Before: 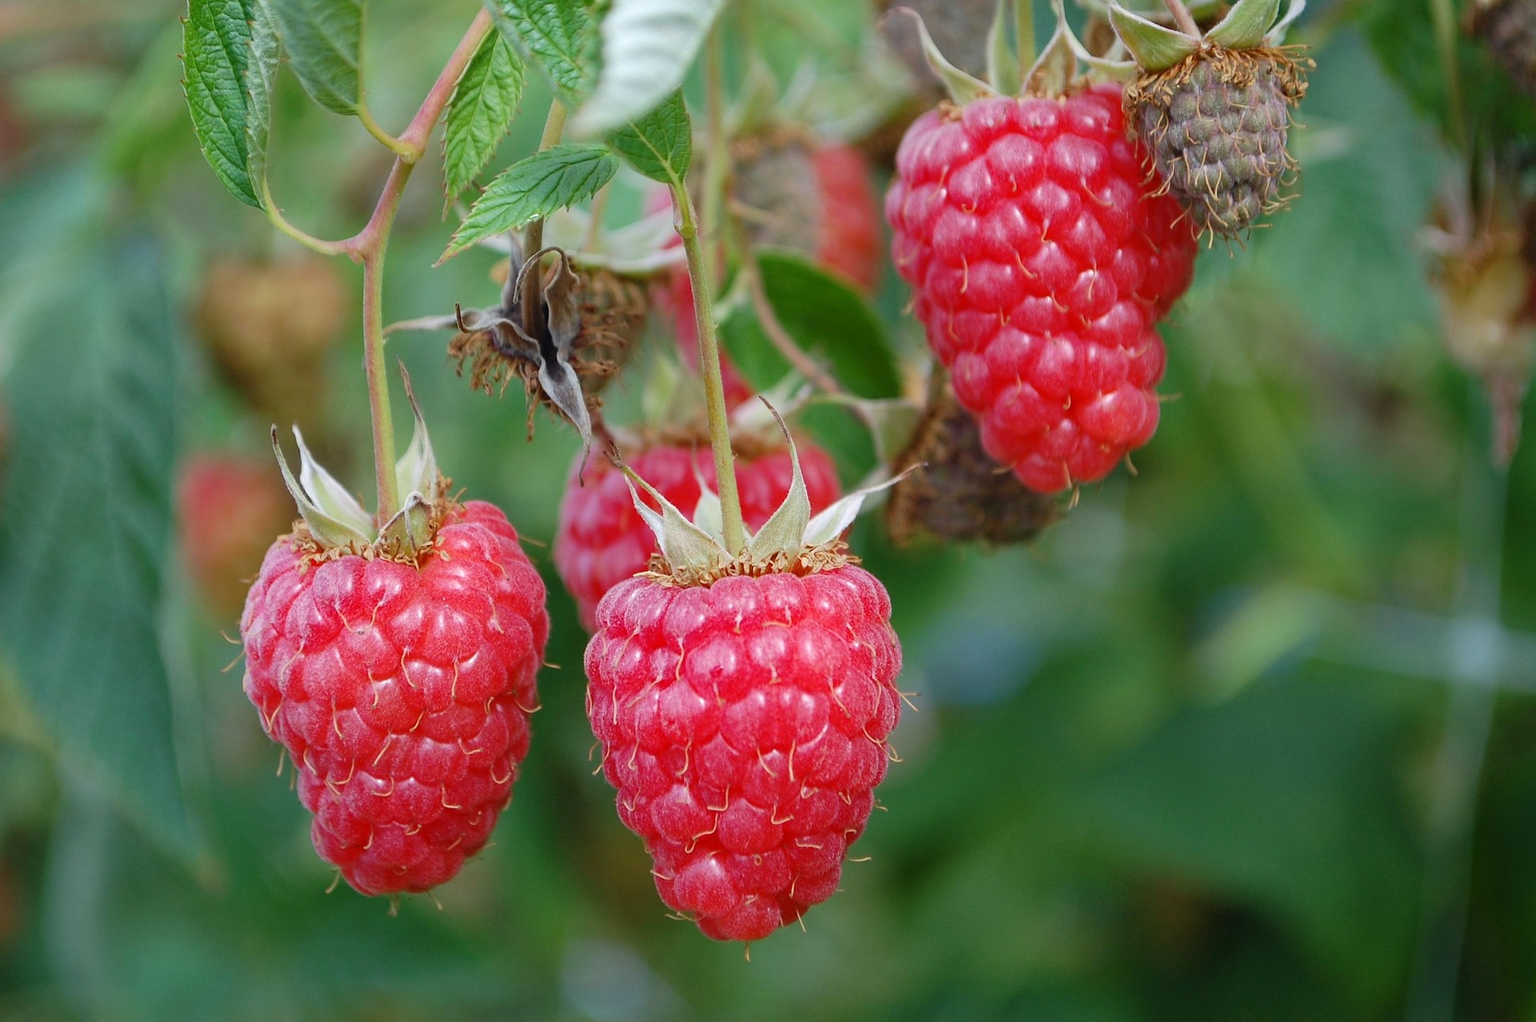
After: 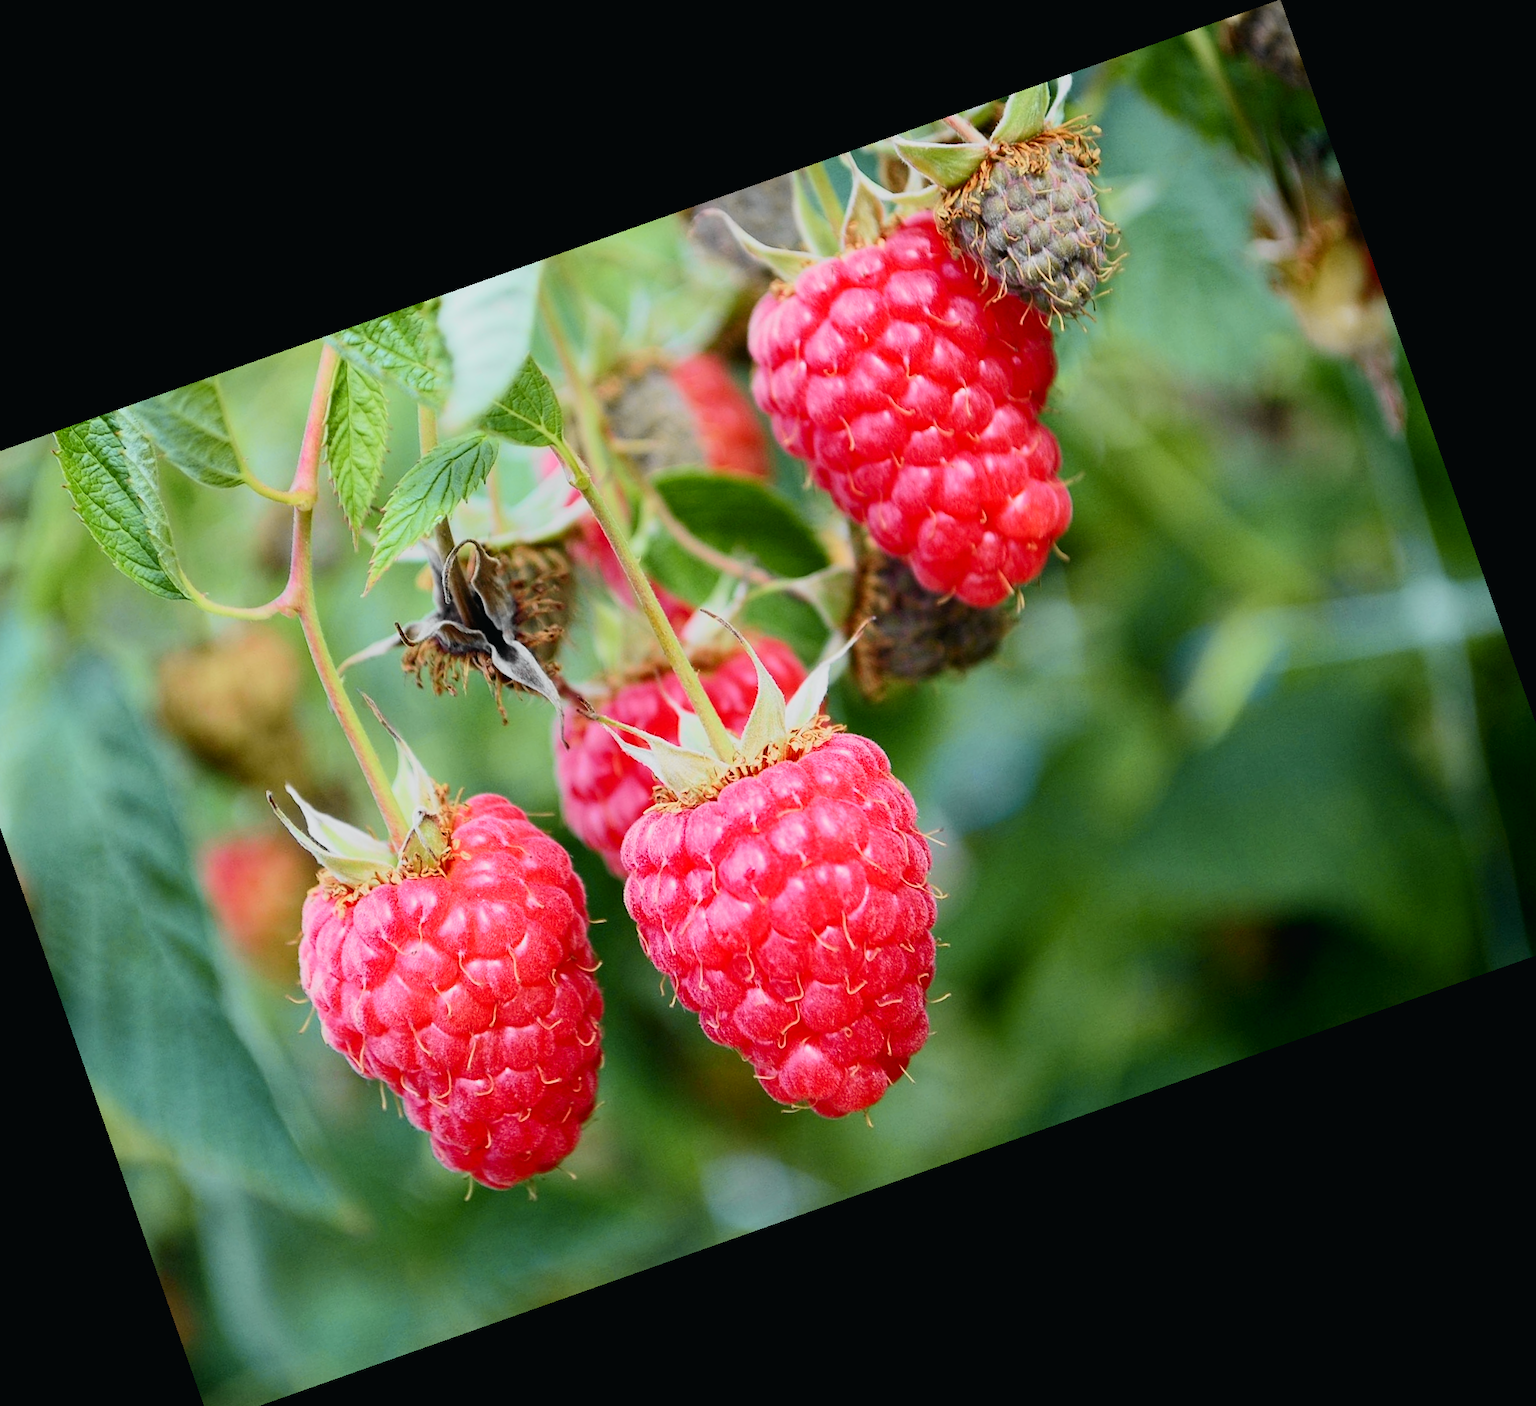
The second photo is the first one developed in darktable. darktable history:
filmic rgb: black relative exposure -7.65 EV, white relative exposure 4.56 EV, hardness 3.61, color science v6 (2022)
tone curve: curves: ch0 [(0, 0.015) (0.037, 0.022) (0.131, 0.116) (0.316, 0.345) (0.49, 0.615) (0.677, 0.82) (0.813, 0.891) (1, 0.955)]; ch1 [(0, 0) (0.366, 0.367) (0.475, 0.462) (0.494, 0.496) (0.504, 0.497) (0.554, 0.571) (0.618, 0.668) (1, 1)]; ch2 [(0, 0) (0.333, 0.346) (0.375, 0.375) (0.435, 0.424) (0.476, 0.492) (0.502, 0.499) (0.525, 0.522) (0.558, 0.575) (0.614, 0.656) (1, 1)], color space Lab, independent channels, preserve colors none
crop and rotate: angle 19.43°, left 6.812%, right 4.125%, bottom 1.087%
